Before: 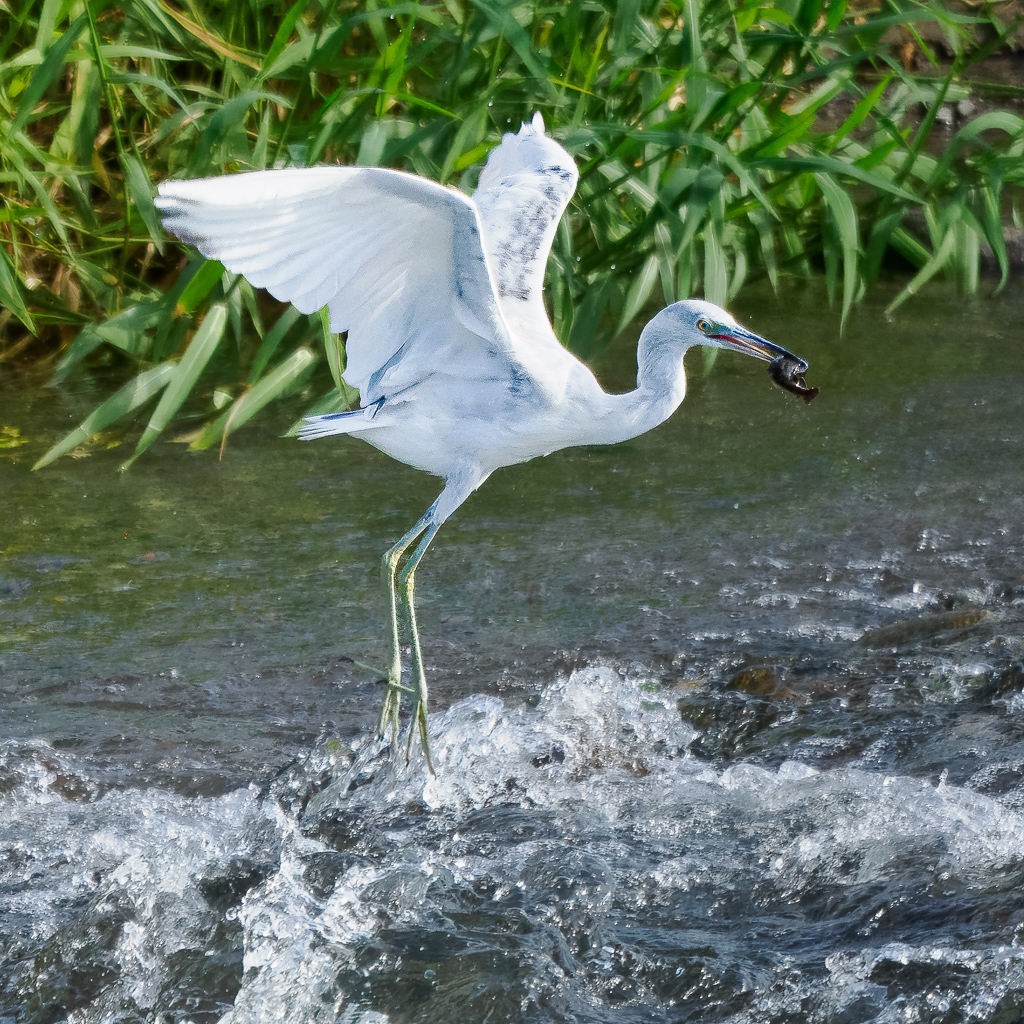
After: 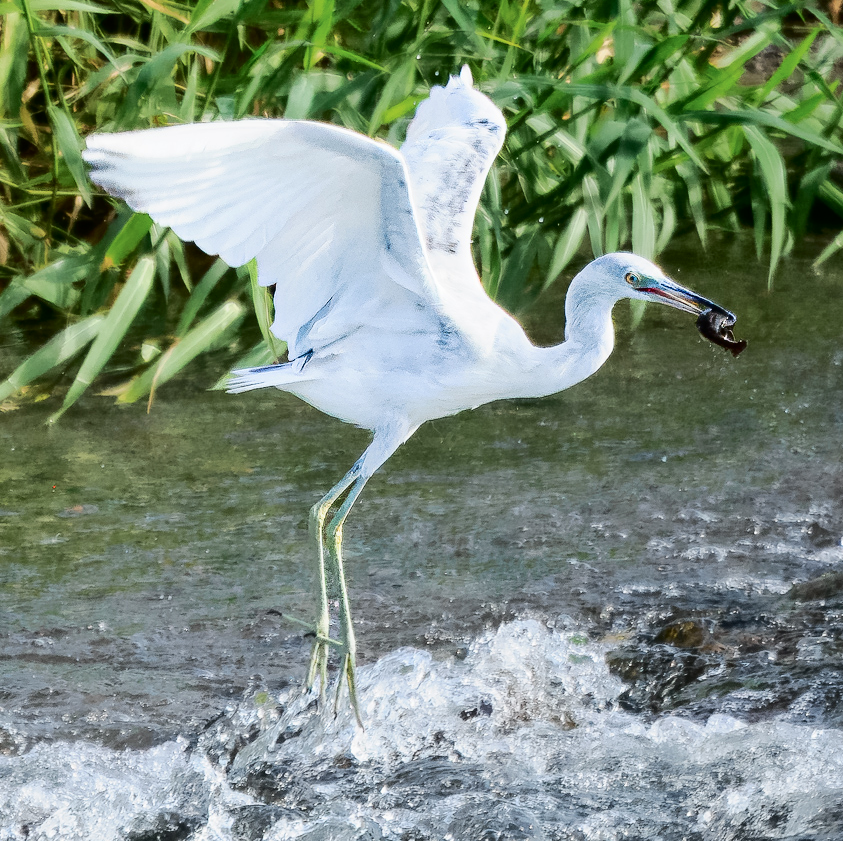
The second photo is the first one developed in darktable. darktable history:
tone curve: curves: ch0 [(0, 0) (0.003, 0.001) (0.011, 0.006) (0.025, 0.012) (0.044, 0.018) (0.069, 0.025) (0.1, 0.045) (0.136, 0.074) (0.177, 0.124) (0.224, 0.196) (0.277, 0.289) (0.335, 0.396) (0.399, 0.495) (0.468, 0.585) (0.543, 0.663) (0.623, 0.728) (0.709, 0.808) (0.801, 0.87) (0.898, 0.932) (1, 1)], color space Lab, independent channels, preserve colors none
crop and rotate: left 7.098%, top 4.617%, right 10.555%, bottom 13.233%
